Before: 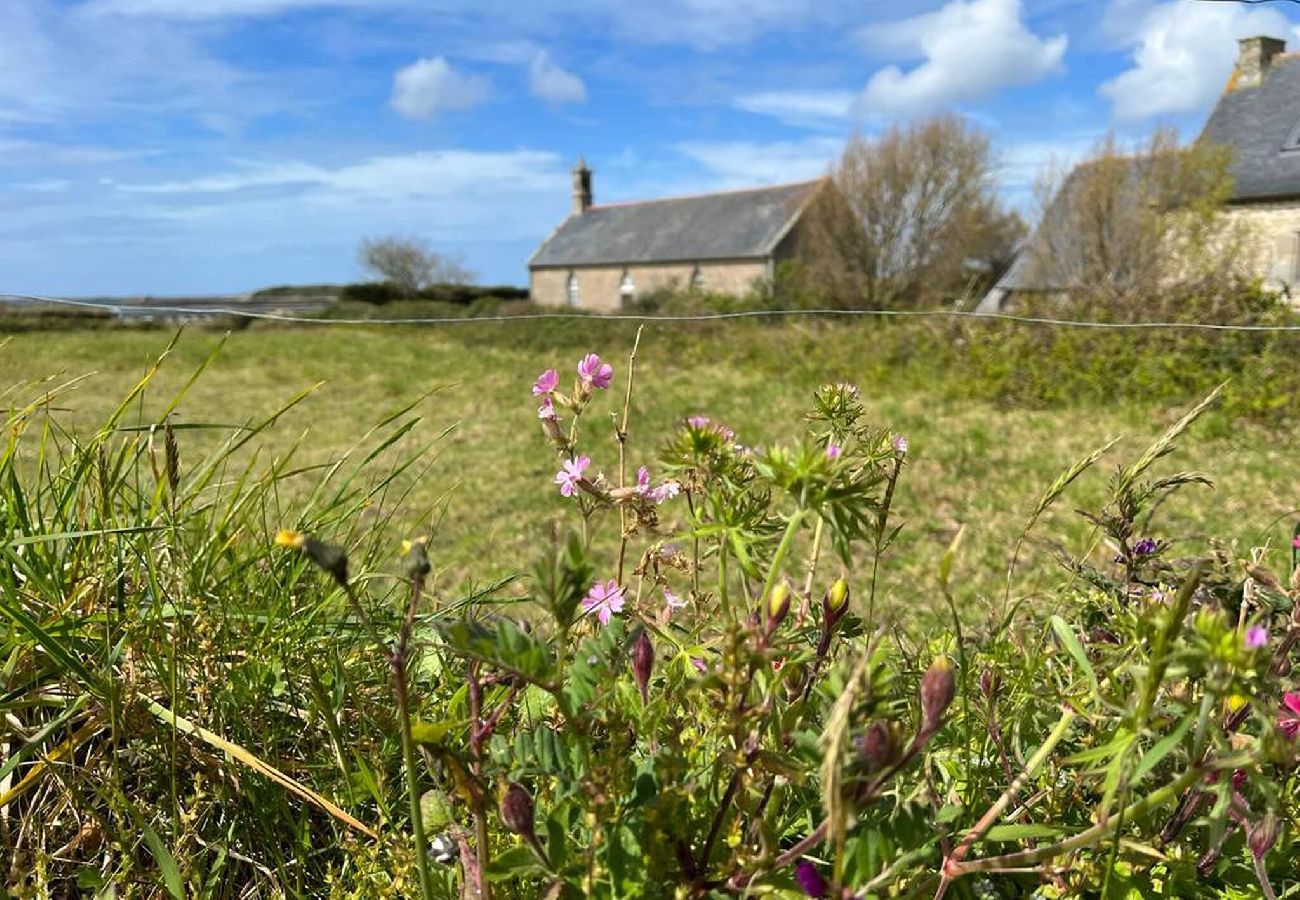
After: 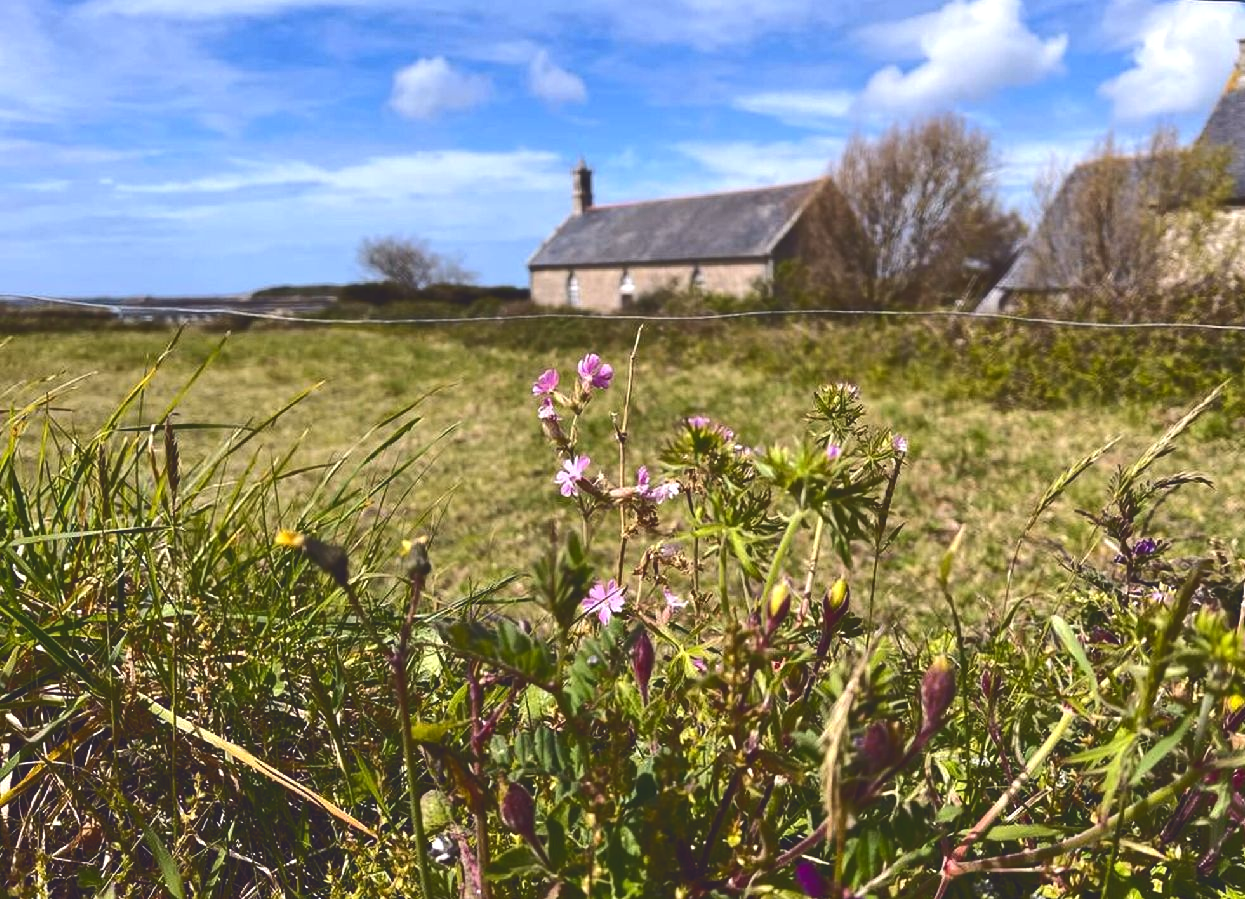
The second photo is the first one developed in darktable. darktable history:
crop: right 4.209%, bottom 0.02%
tone curve: curves: ch0 [(0, 0.142) (0.384, 0.314) (0.752, 0.711) (0.991, 0.95)]; ch1 [(0.006, 0.129) (0.346, 0.384) (1, 1)]; ch2 [(0.003, 0.057) (0.261, 0.248) (1, 1)], color space Lab, independent channels, preserve colors none
tone equalizer: -8 EV -0.404 EV, -7 EV -0.394 EV, -6 EV -0.324 EV, -5 EV -0.237 EV, -3 EV 0.203 EV, -2 EV 0.306 EV, -1 EV 0.413 EV, +0 EV 0.39 EV, edges refinement/feathering 500, mask exposure compensation -1.57 EV, preserve details no
